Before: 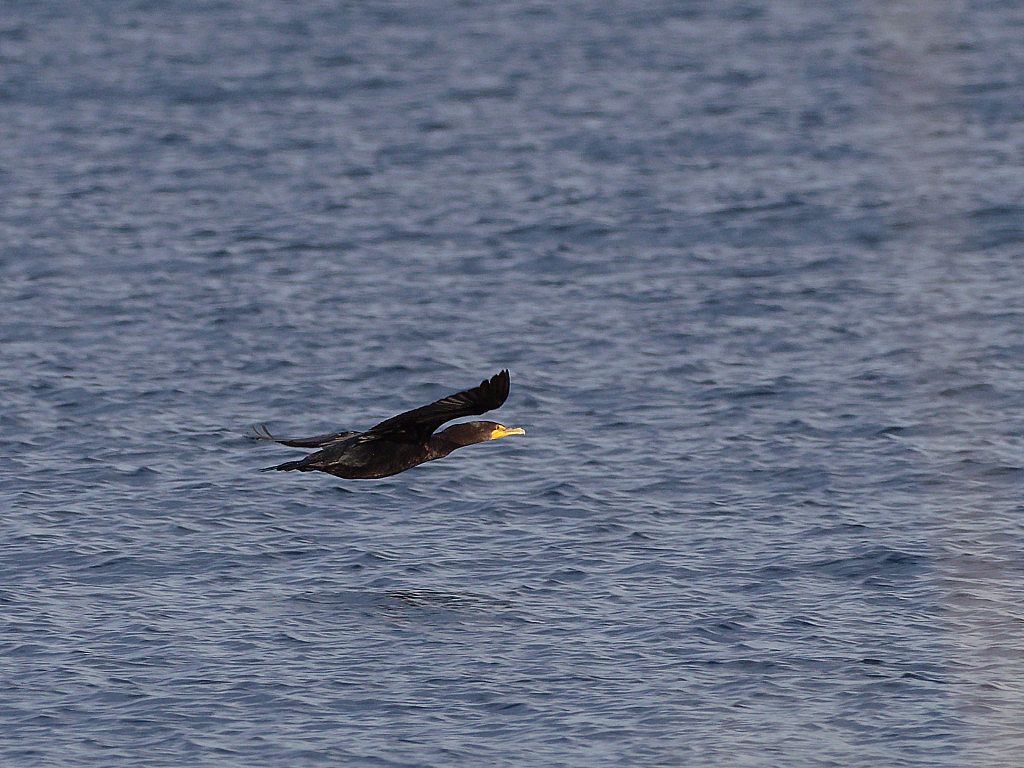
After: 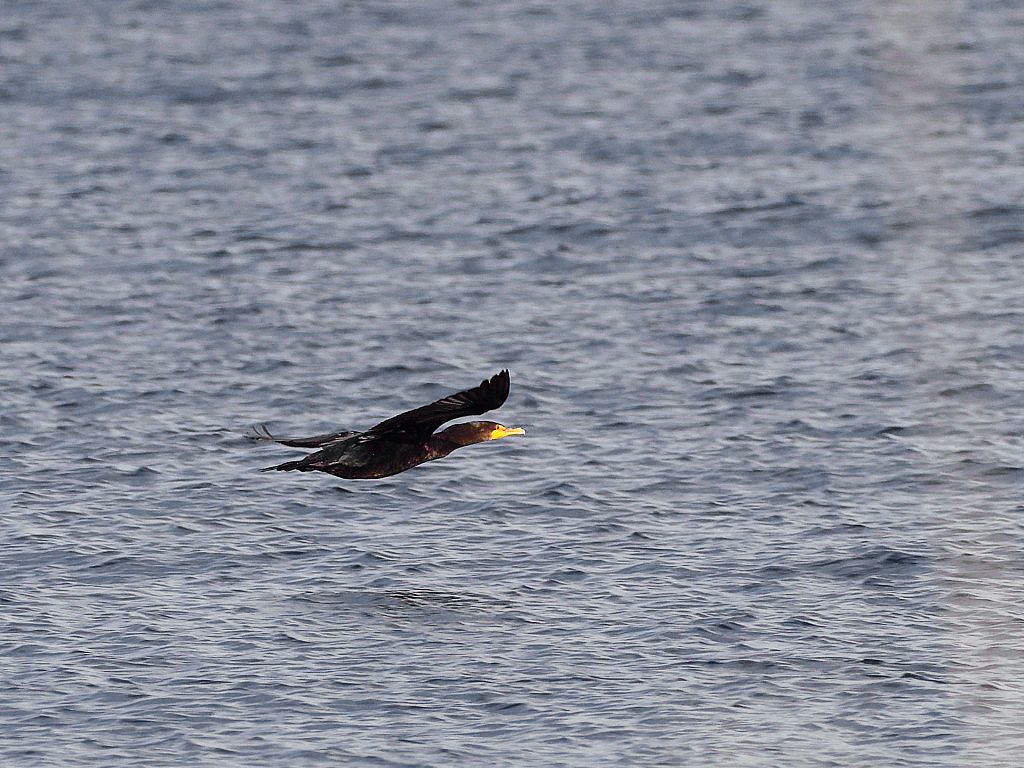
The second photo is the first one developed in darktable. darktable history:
tone curve: curves: ch0 [(0, 0) (0.071, 0.047) (0.266, 0.26) (0.491, 0.552) (0.753, 0.818) (1, 0.983)]; ch1 [(0, 0) (0.346, 0.307) (0.408, 0.369) (0.463, 0.443) (0.482, 0.493) (0.502, 0.5) (0.517, 0.518) (0.55, 0.573) (0.597, 0.641) (0.651, 0.709) (1, 1)]; ch2 [(0, 0) (0.346, 0.34) (0.434, 0.46) (0.485, 0.494) (0.5, 0.494) (0.517, 0.506) (0.535, 0.545) (0.583, 0.634) (0.625, 0.686) (1, 1)], color space Lab, independent channels, preserve colors none
base curve: curves: ch0 [(0, 0) (0.666, 0.806) (1, 1)], preserve colors none
